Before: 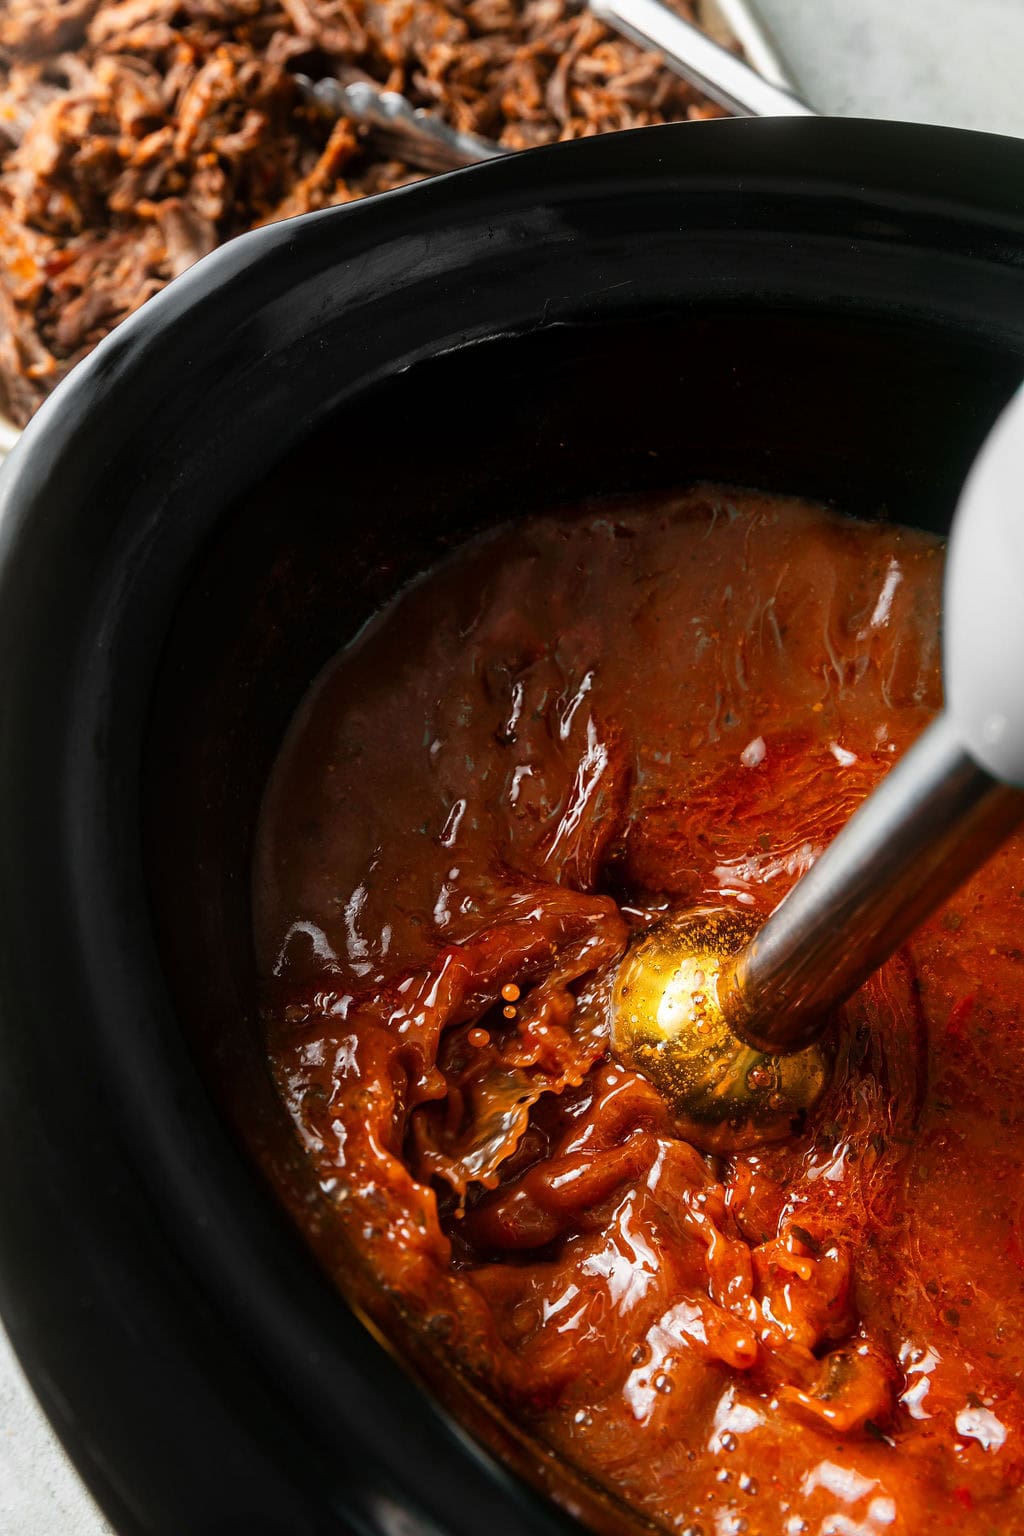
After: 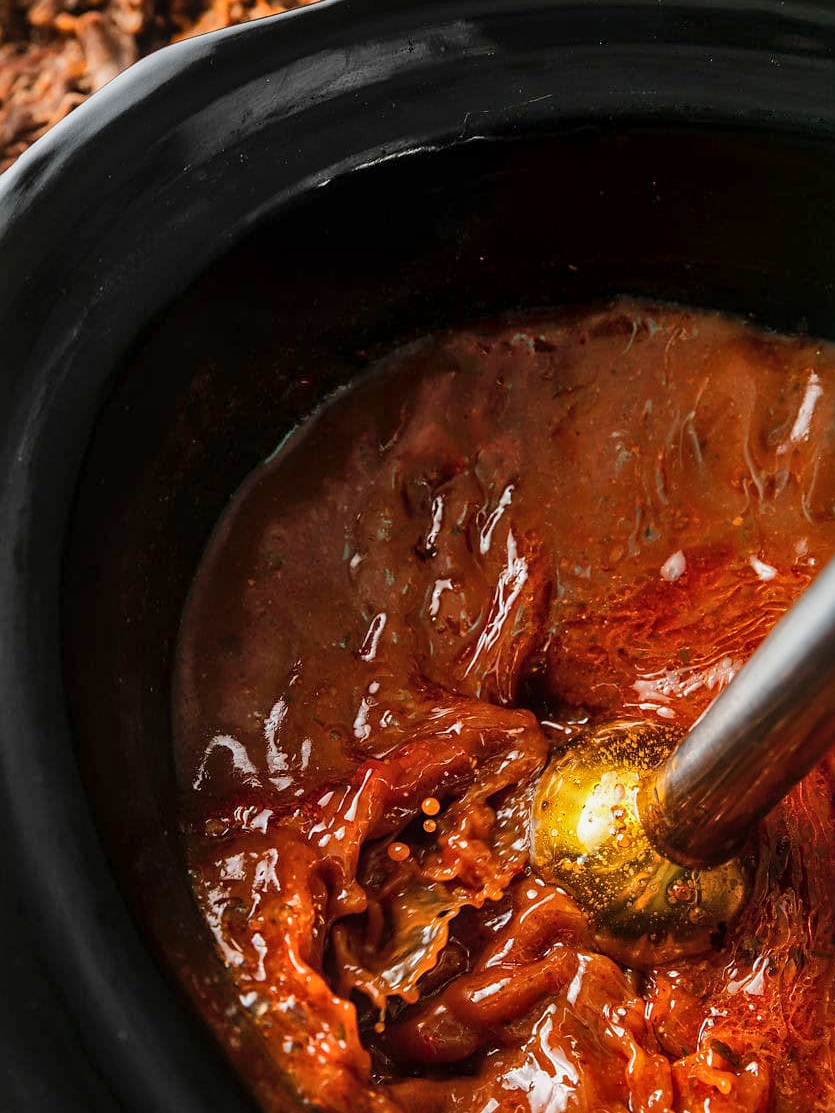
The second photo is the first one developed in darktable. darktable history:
local contrast: detail 109%
shadows and highlights: white point adjustment 0.093, highlights -71.2, soften with gaussian
crop: left 7.895%, top 12.121%, right 10.478%, bottom 15.417%
sharpen: amount 0.208
